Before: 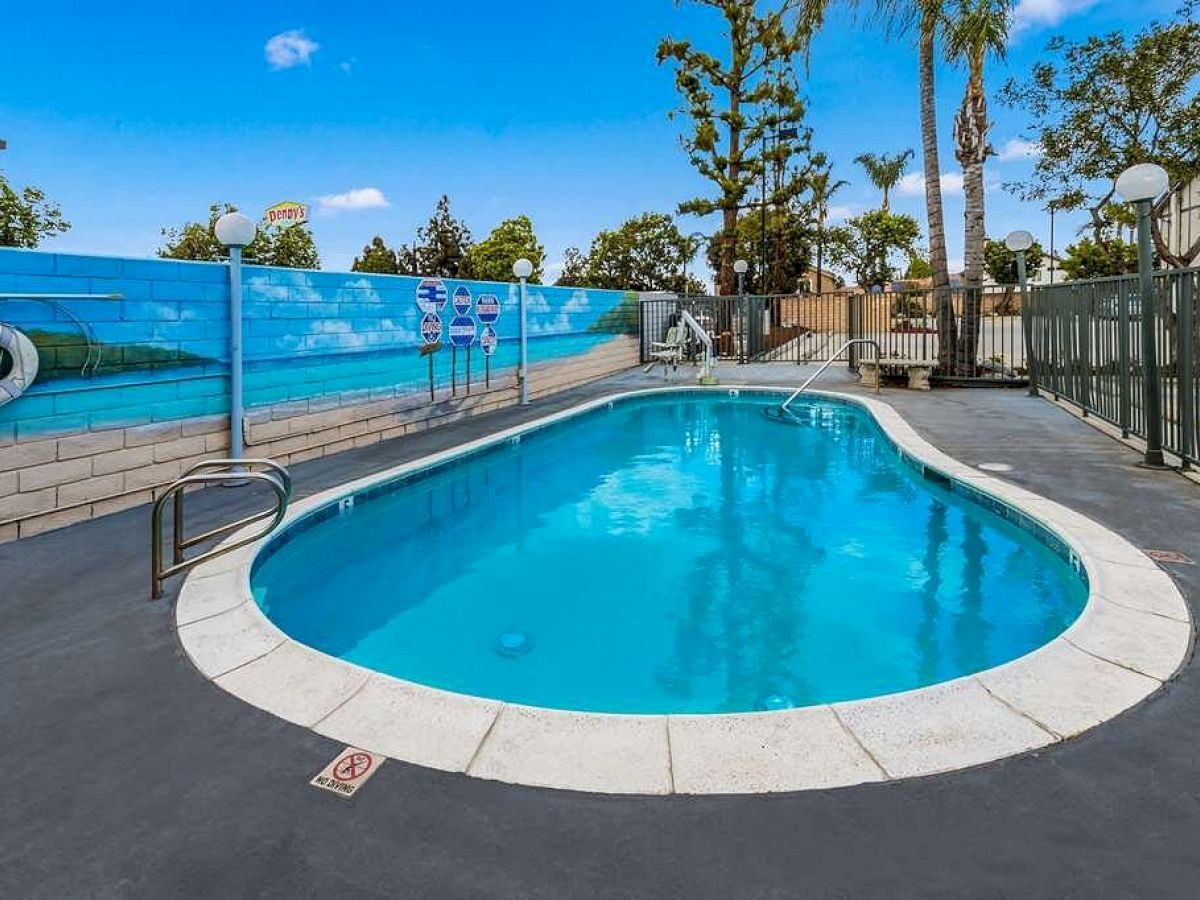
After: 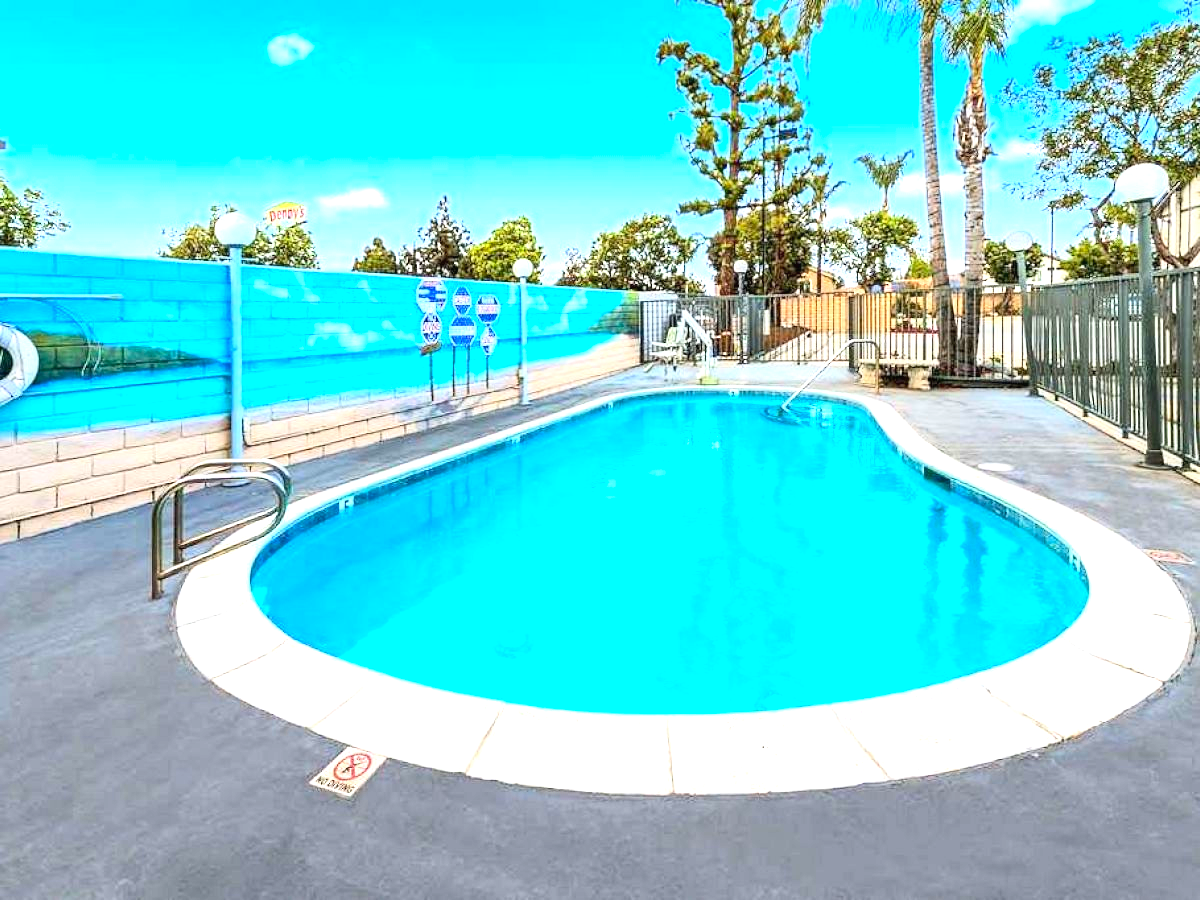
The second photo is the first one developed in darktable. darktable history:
exposure: black level correction 0, exposure 1.3 EV, compensate highlight preservation false
contrast brightness saturation: contrast 0.2, brightness 0.16, saturation 0.22
